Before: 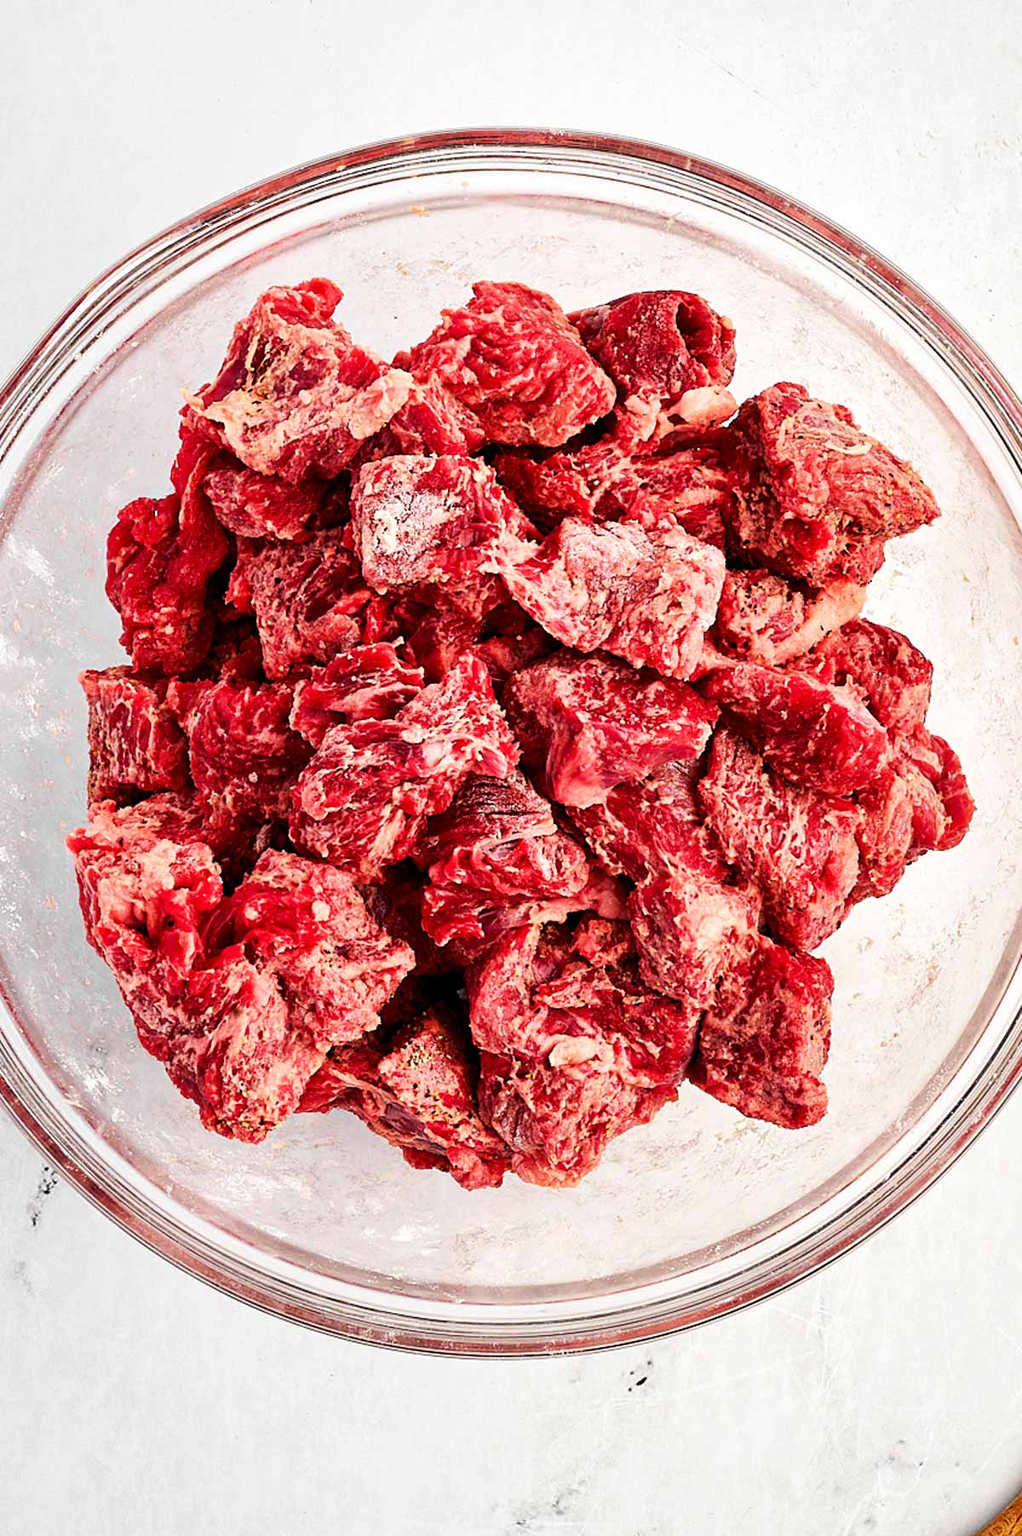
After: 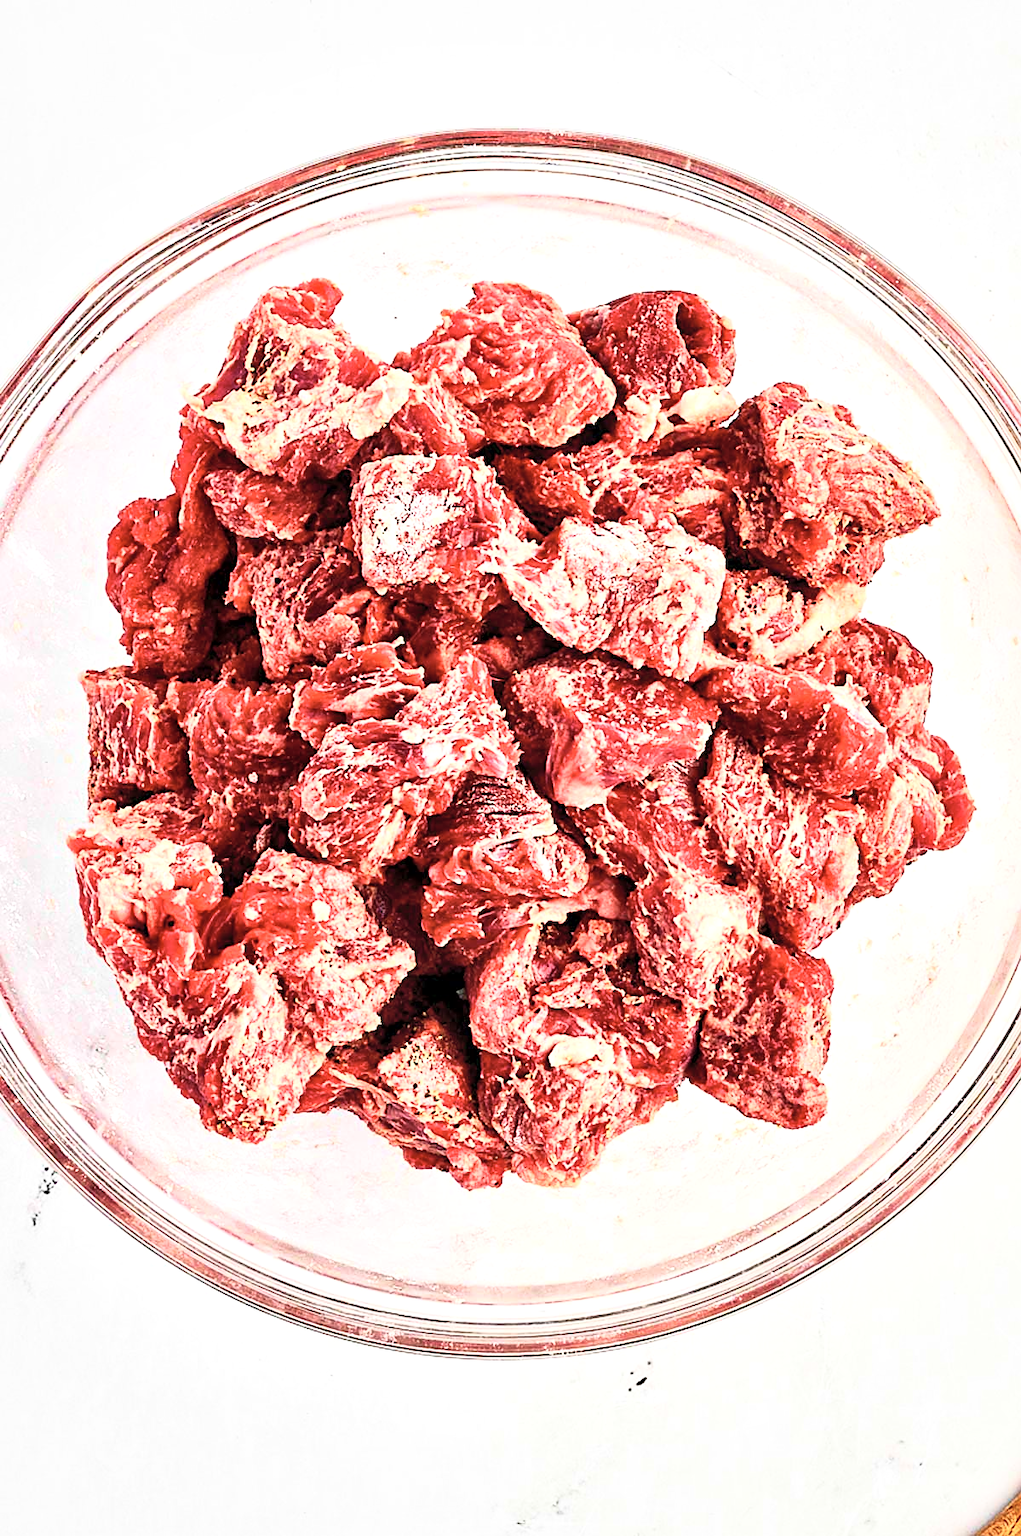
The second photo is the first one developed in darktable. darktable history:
sharpen: amount 0.201
shadows and highlights: radius 333.85, shadows 63.81, highlights 6.36, compress 87.88%, soften with gaussian
contrast brightness saturation: contrast 0.394, brightness 0.522
velvia: on, module defaults
local contrast: mode bilateral grid, contrast 21, coarseness 51, detail 173%, midtone range 0.2
